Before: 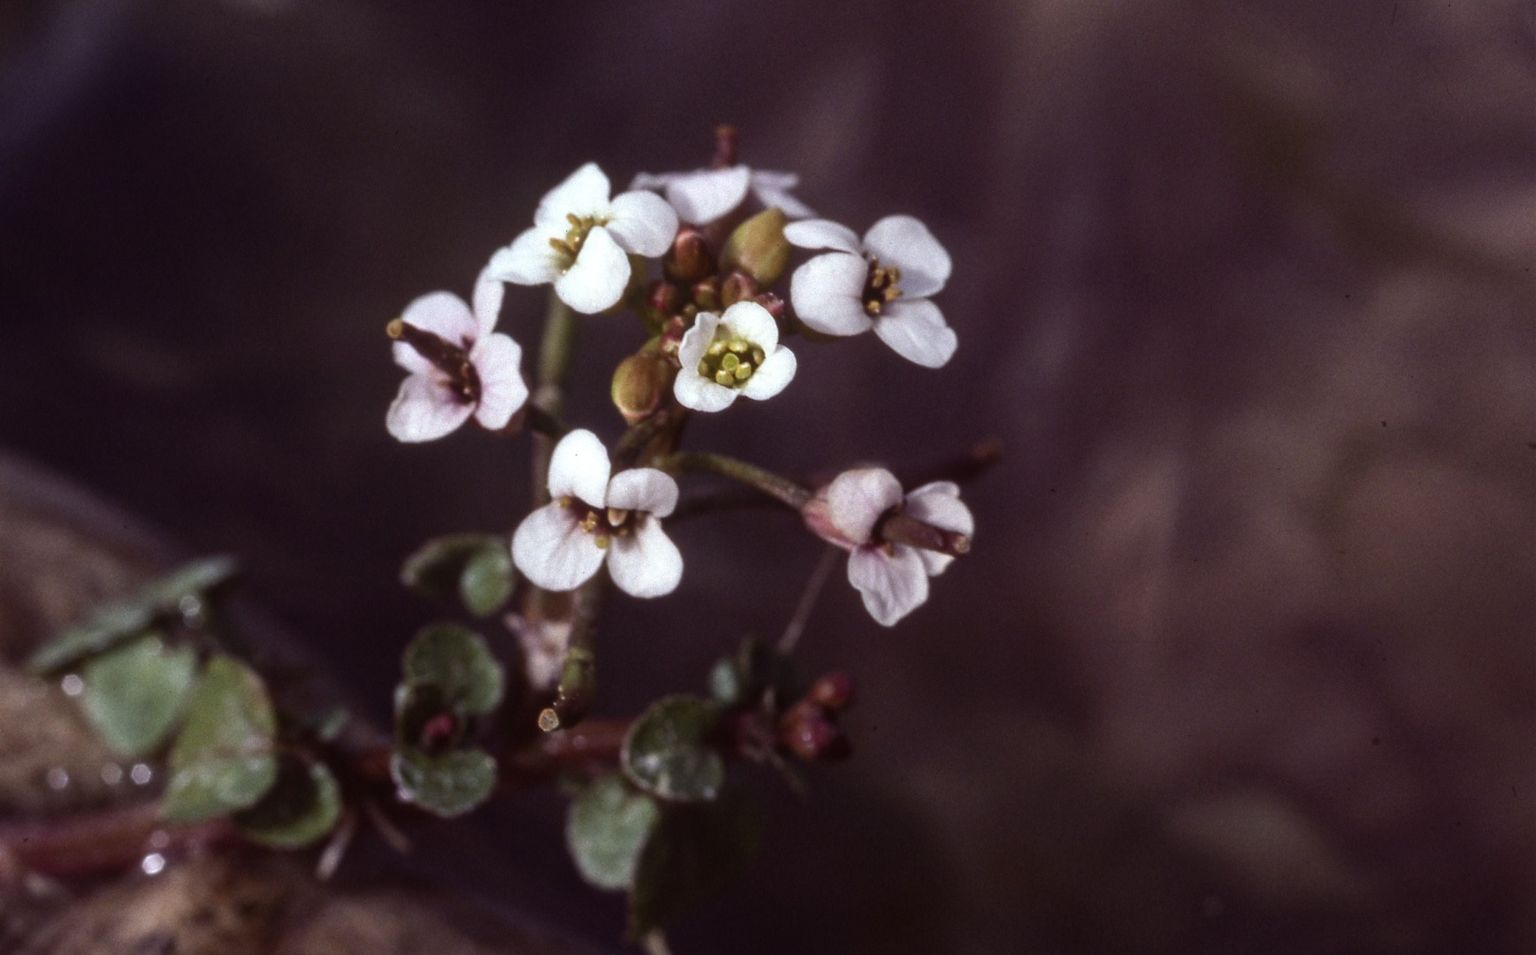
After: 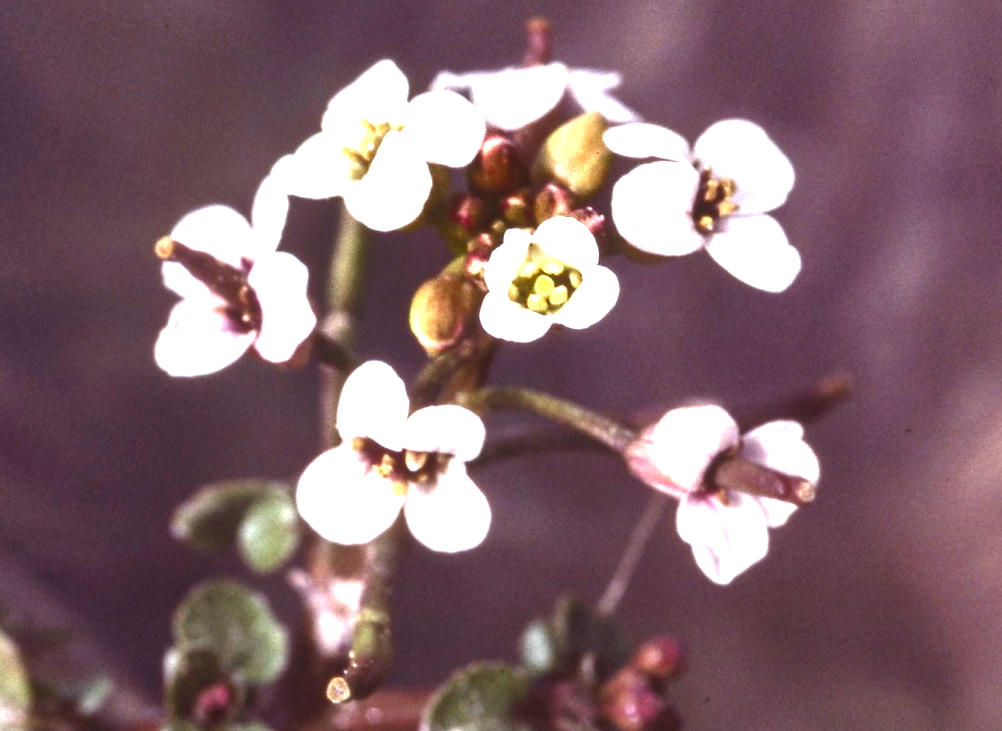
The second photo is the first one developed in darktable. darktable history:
crop: left 16.24%, top 11.518%, right 26.028%, bottom 20.786%
shadows and highlights: low approximation 0.01, soften with gaussian
exposure: black level correction 0, exposure 2.159 EV, compensate exposure bias true, compensate highlight preservation false
